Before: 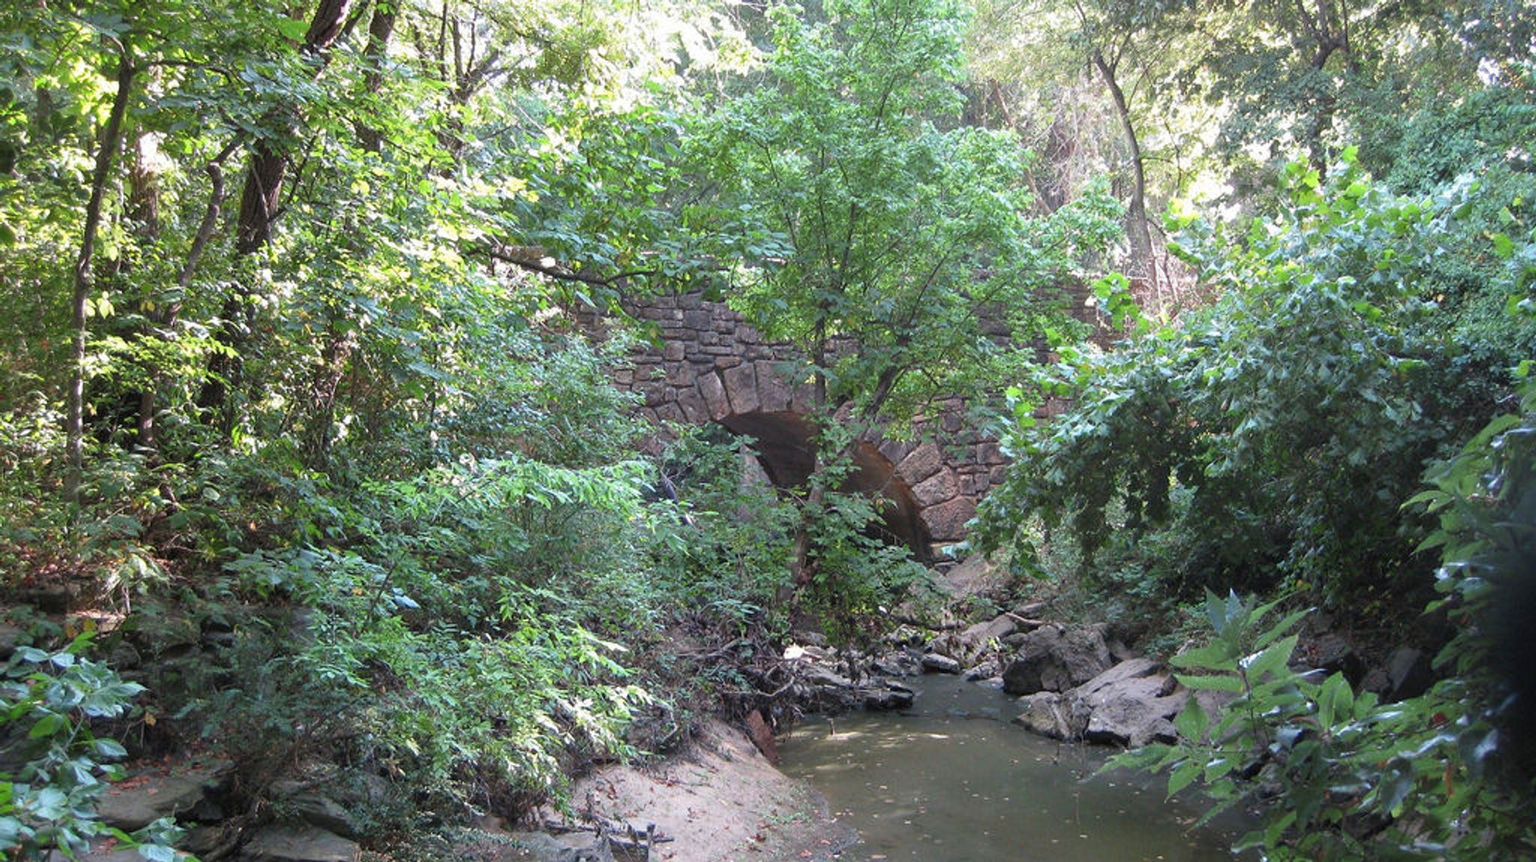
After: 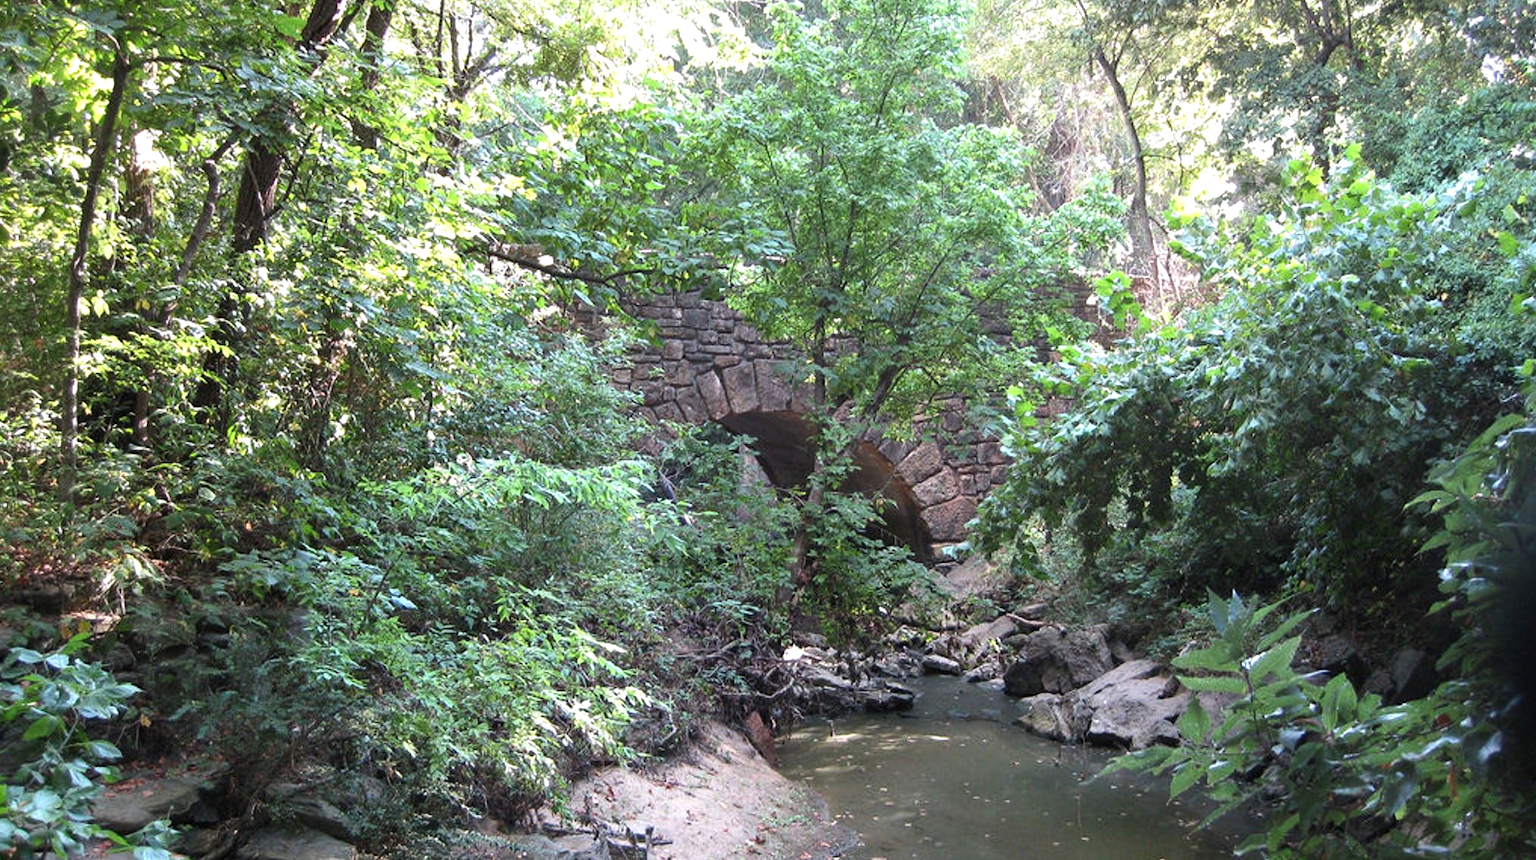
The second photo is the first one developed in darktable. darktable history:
crop: left 0.434%, top 0.485%, right 0.244%, bottom 0.386%
tone equalizer: -8 EV -0.417 EV, -7 EV -0.389 EV, -6 EV -0.333 EV, -5 EV -0.222 EV, -3 EV 0.222 EV, -2 EV 0.333 EV, -1 EV 0.389 EV, +0 EV 0.417 EV, edges refinement/feathering 500, mask exposure compensation -1.57 EV, preserve details no
